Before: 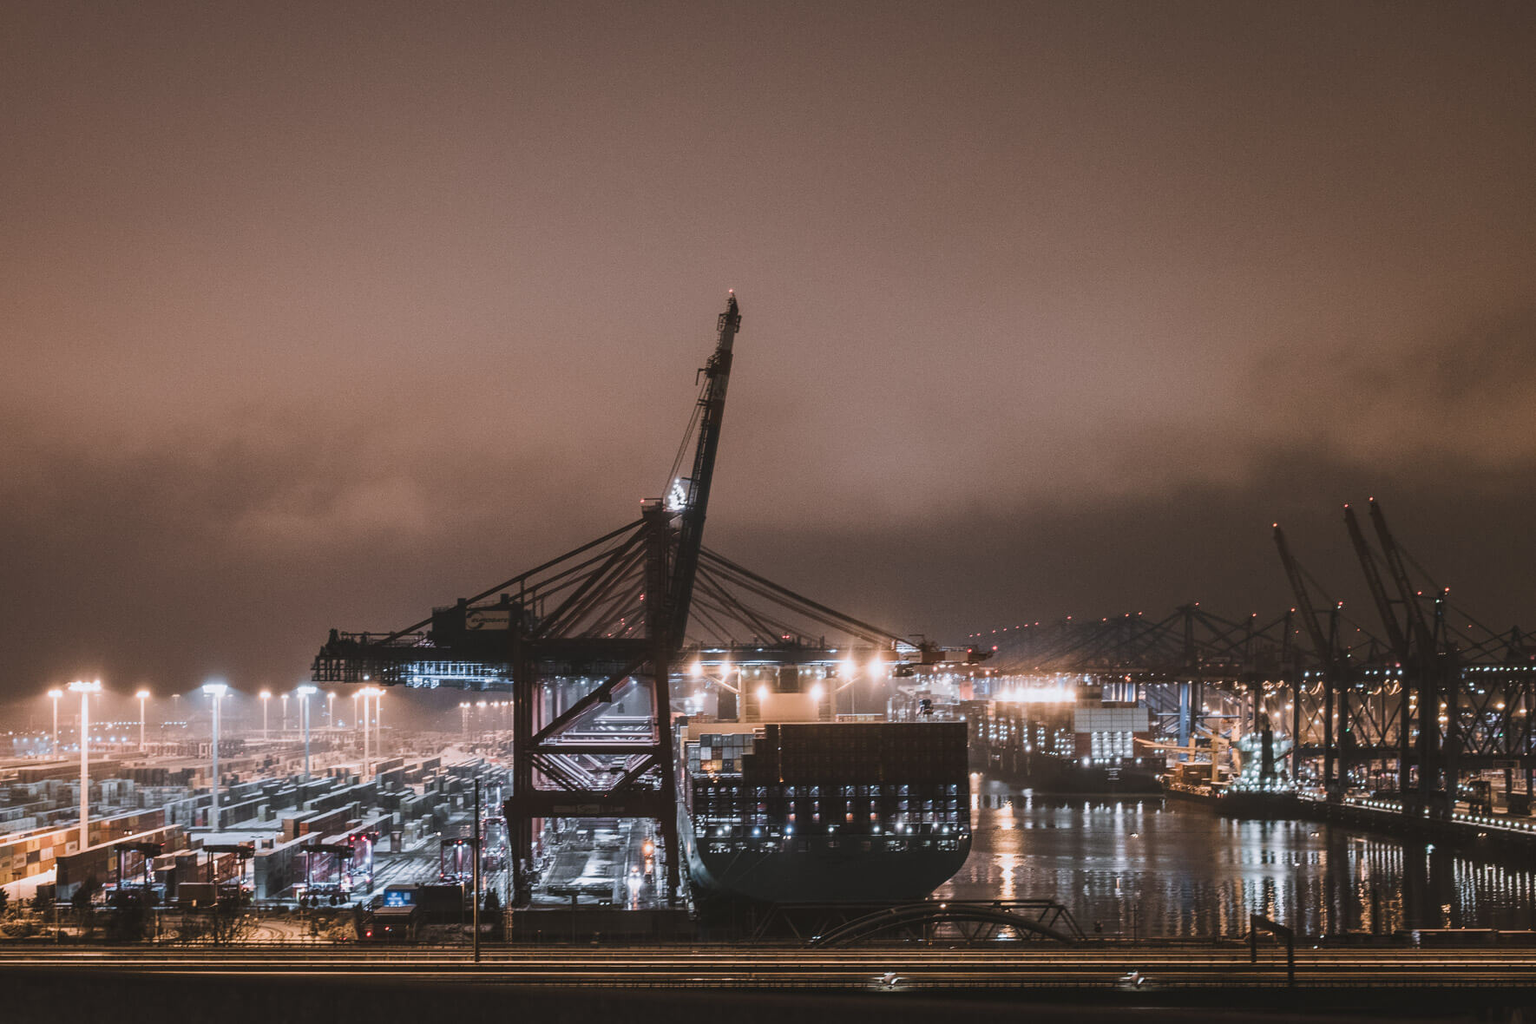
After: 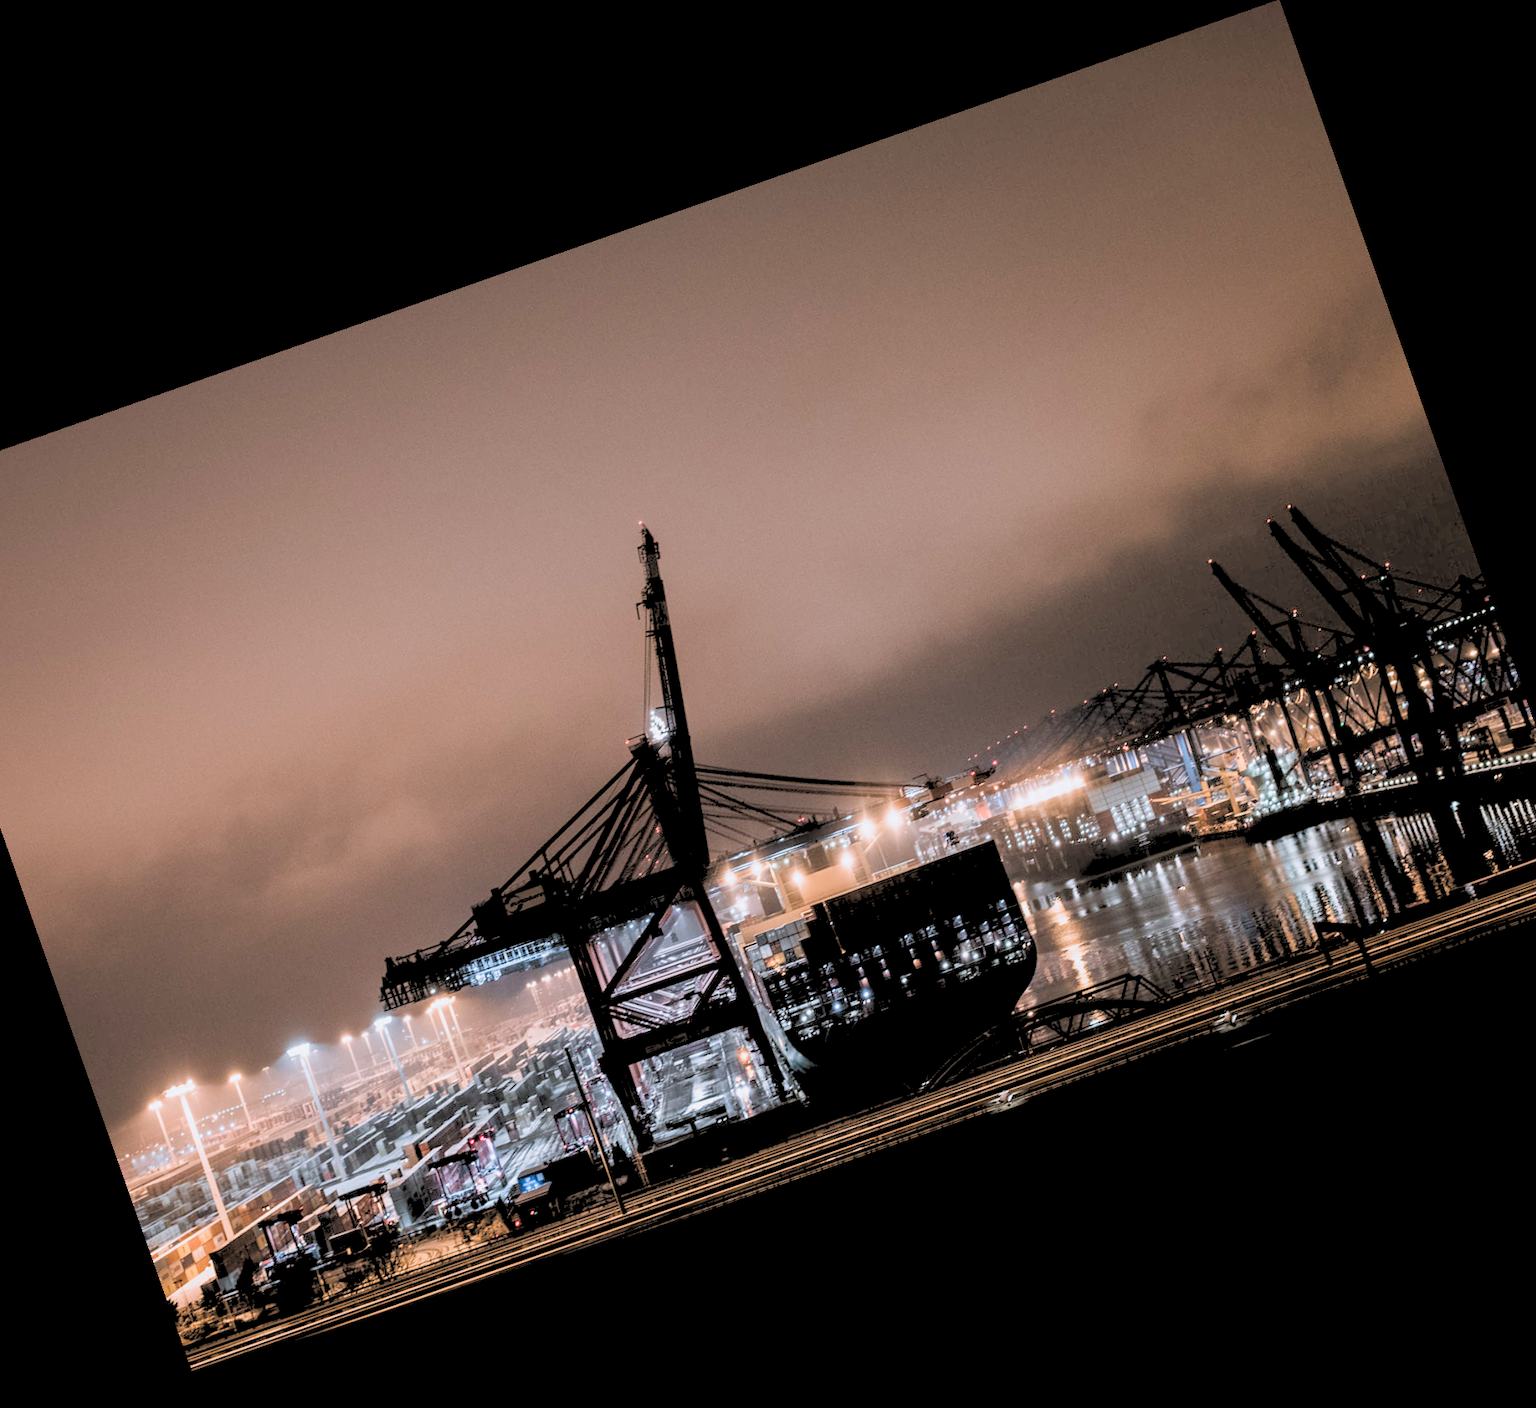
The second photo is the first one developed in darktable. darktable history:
crop and rotate: angle 19.43°, left 6.812%, right 4.125%, bottom 1.087%
rgb levels: levels [[0.027, 0.429, 0.996], [0, 0.5, 1], [0, 0.5, 1]]
